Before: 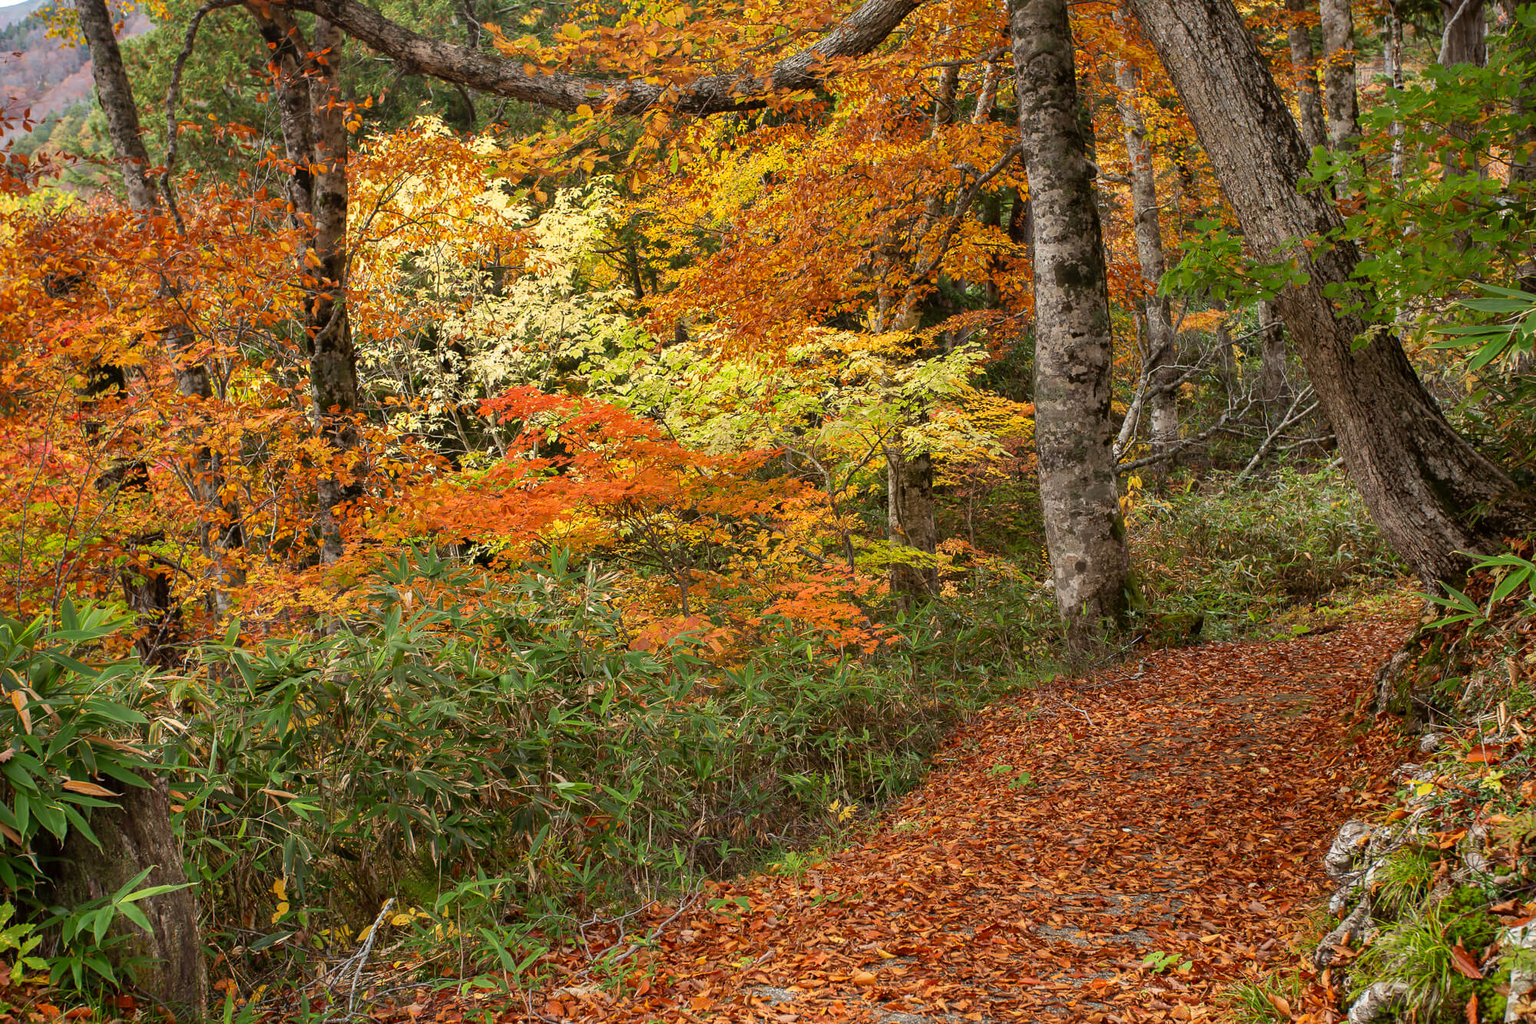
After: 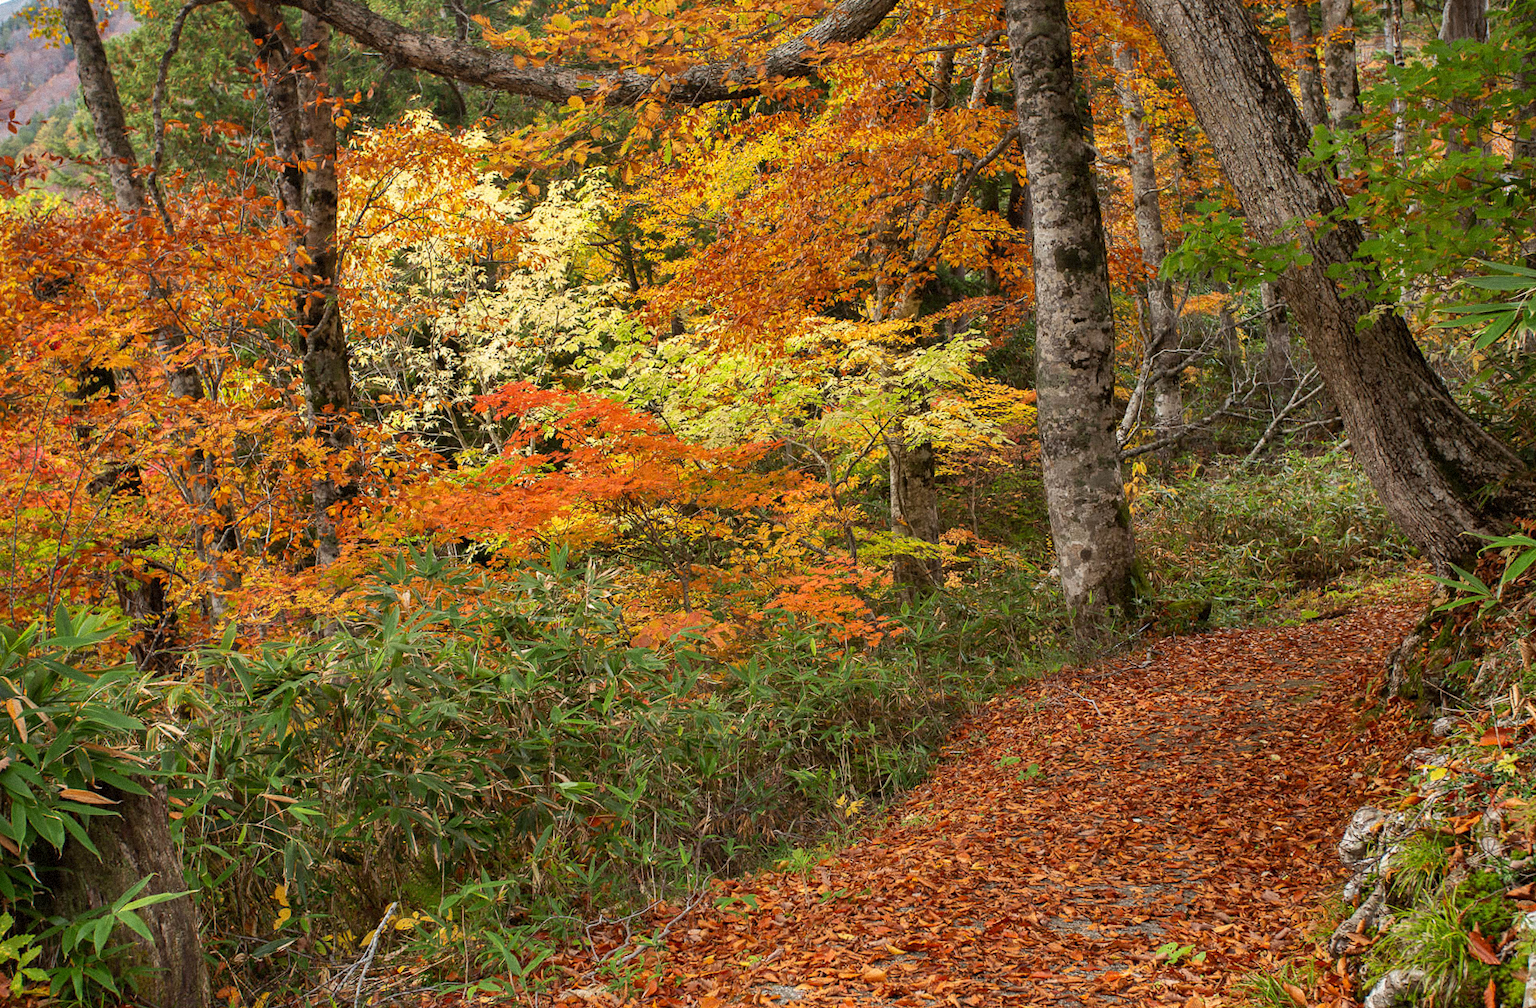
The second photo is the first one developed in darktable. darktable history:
rotate and perspective: rotation -1°, crop left 0.011, crop right 0.989, crop top 0.025, crop bottom 0.975
grain: mid-tones bias 0%
